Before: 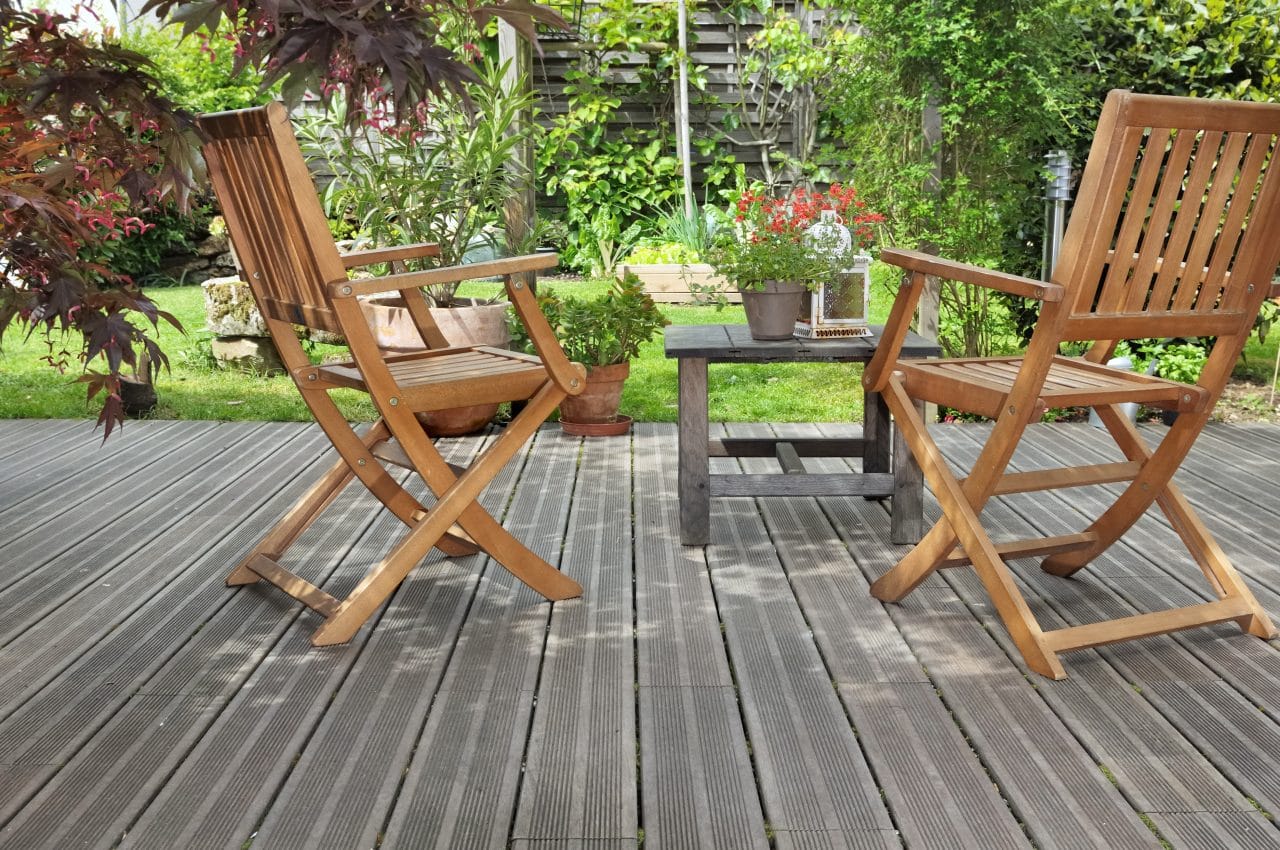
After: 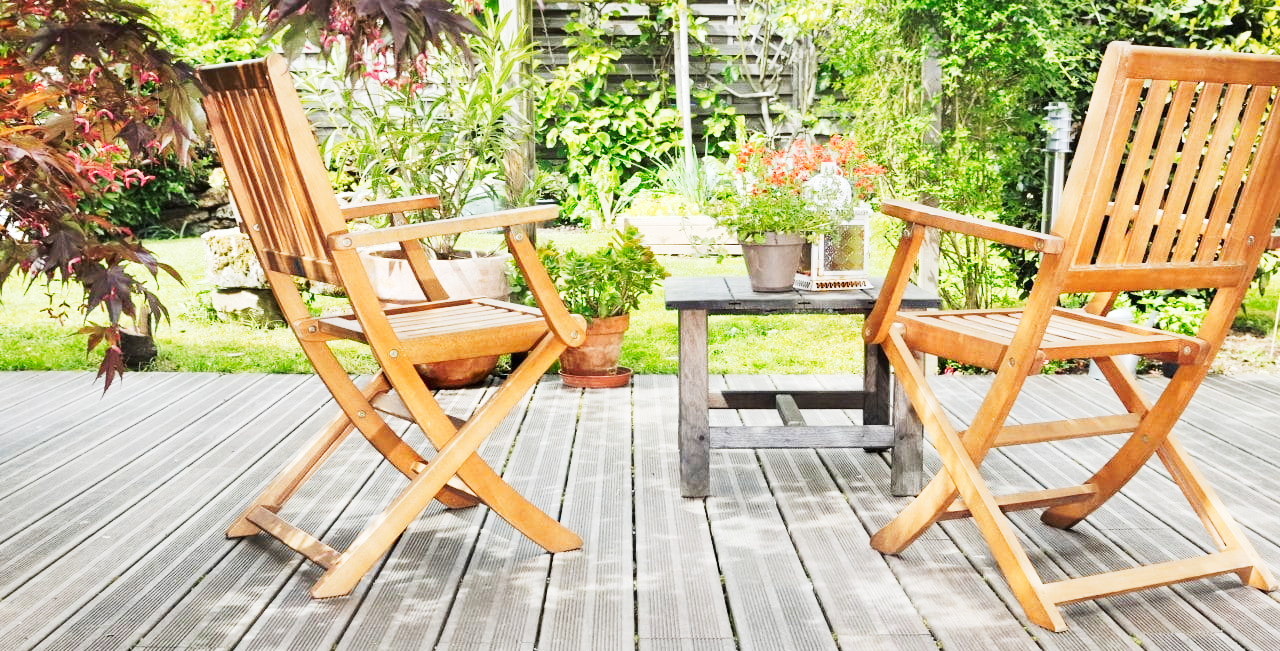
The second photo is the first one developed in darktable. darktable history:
crop: top 5.667%, bottom 17.637%
tone curve: curves: ch0 [(0, 0) (0.003, 0.004) (0.011, 0.015) (0.025, 0.034) (0.044, 0.061) (0.069, 0.095) (0.1, 0.137) (0.136, 0.187) (0.177, 0.244) (0.224, 0.308) (0.277, 0.415) (0.335, 0.532) (0.399, 0.642) (0.468, 0.747) (0.543, 0.829) (0.623, 0.886) (0.709, 0.924) (0.801, 0.951) (0.898, 0.975) (1, 1)], preserve colors none
